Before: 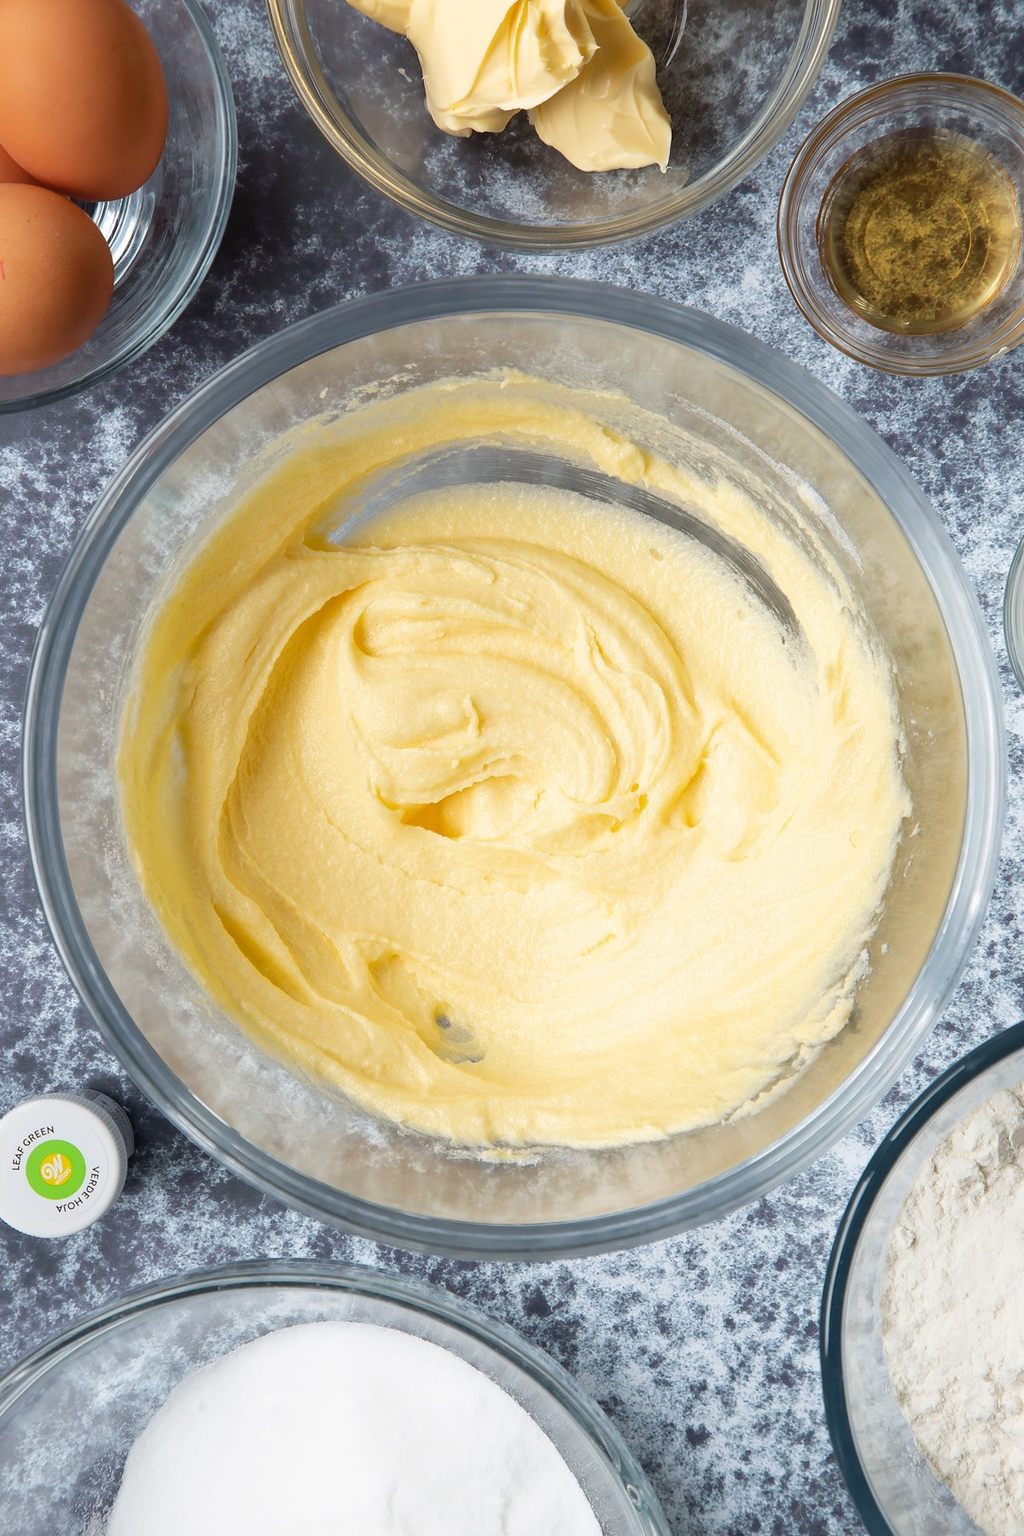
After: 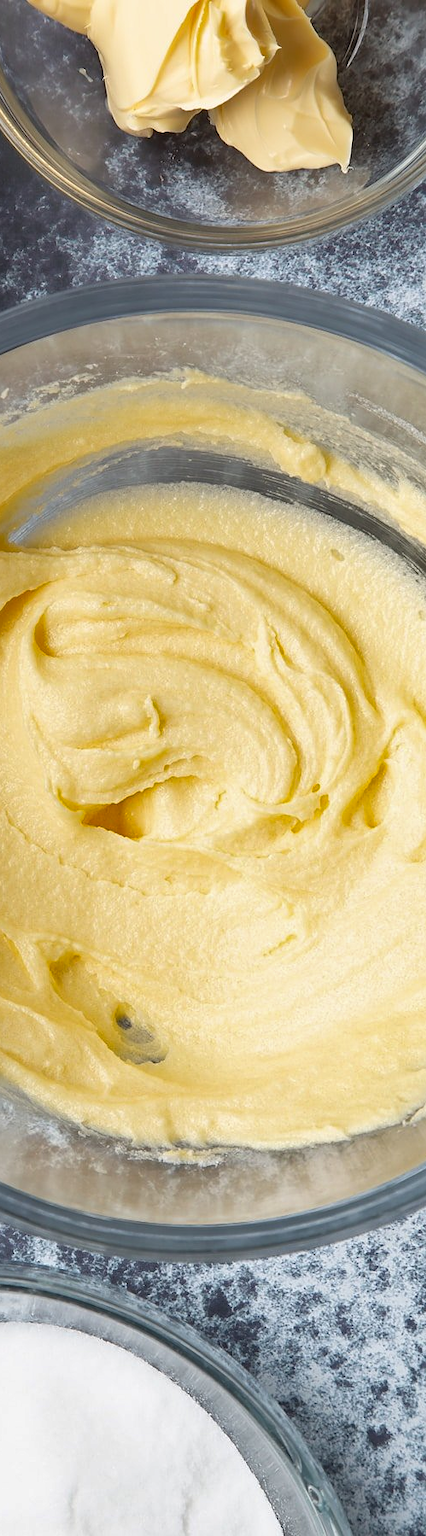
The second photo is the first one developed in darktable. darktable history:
sharpen: amount 0.2
crop: left 31.229%, right 27.105%
shadows and highlights: shadows 32.83, highlights -47.7, soften with gaussian
